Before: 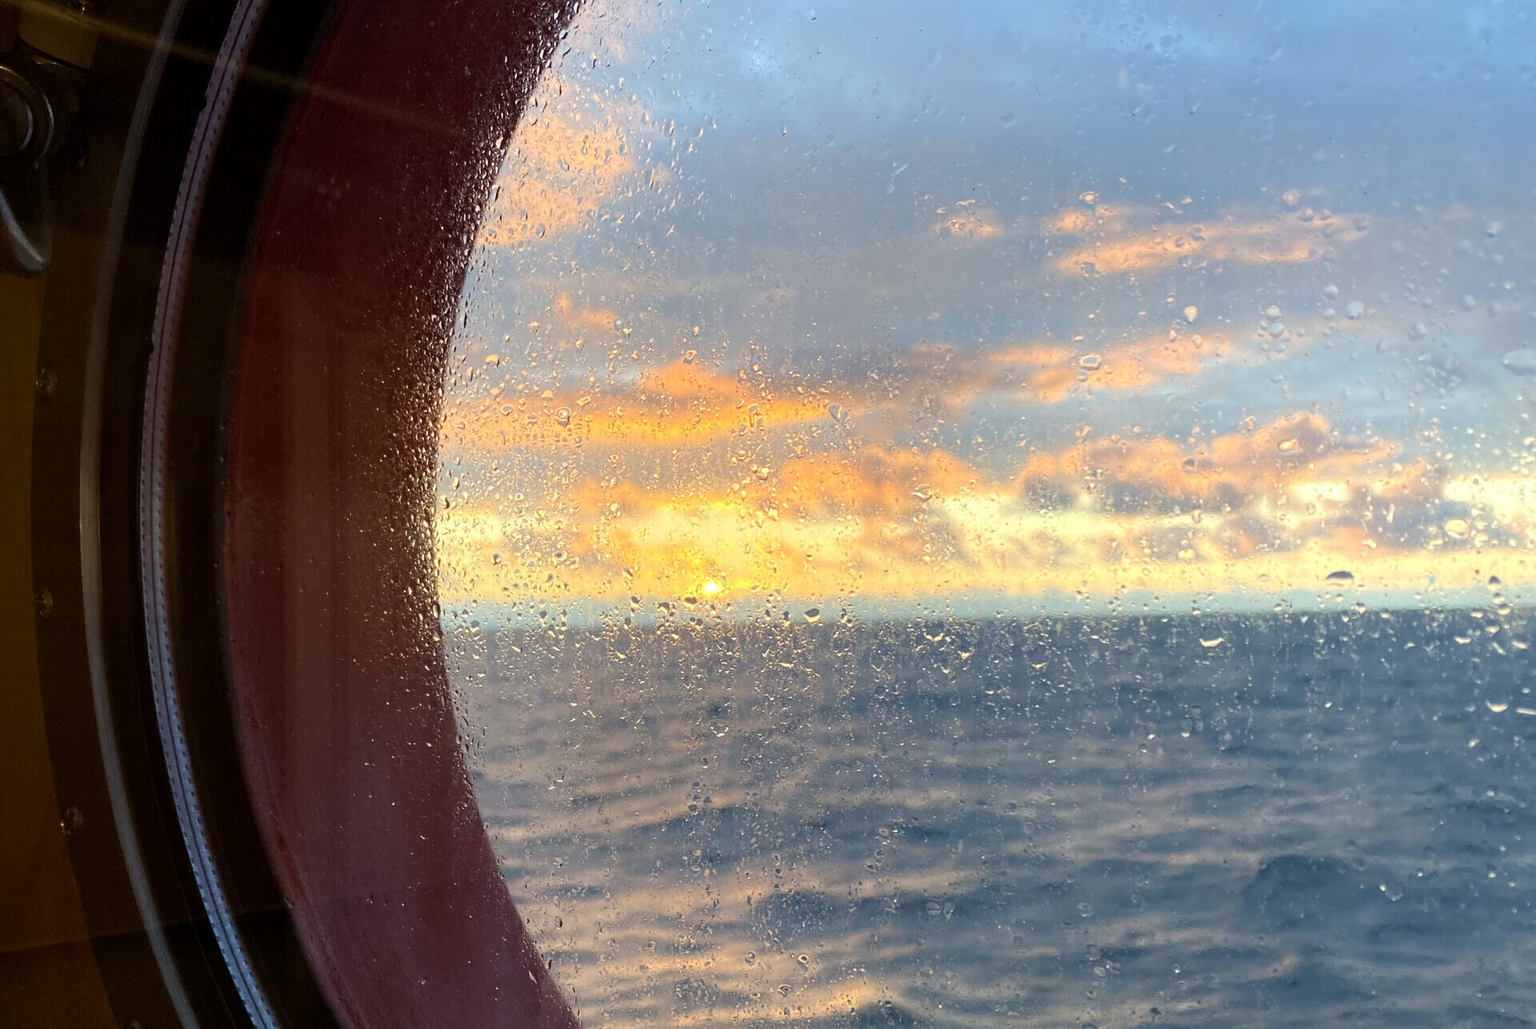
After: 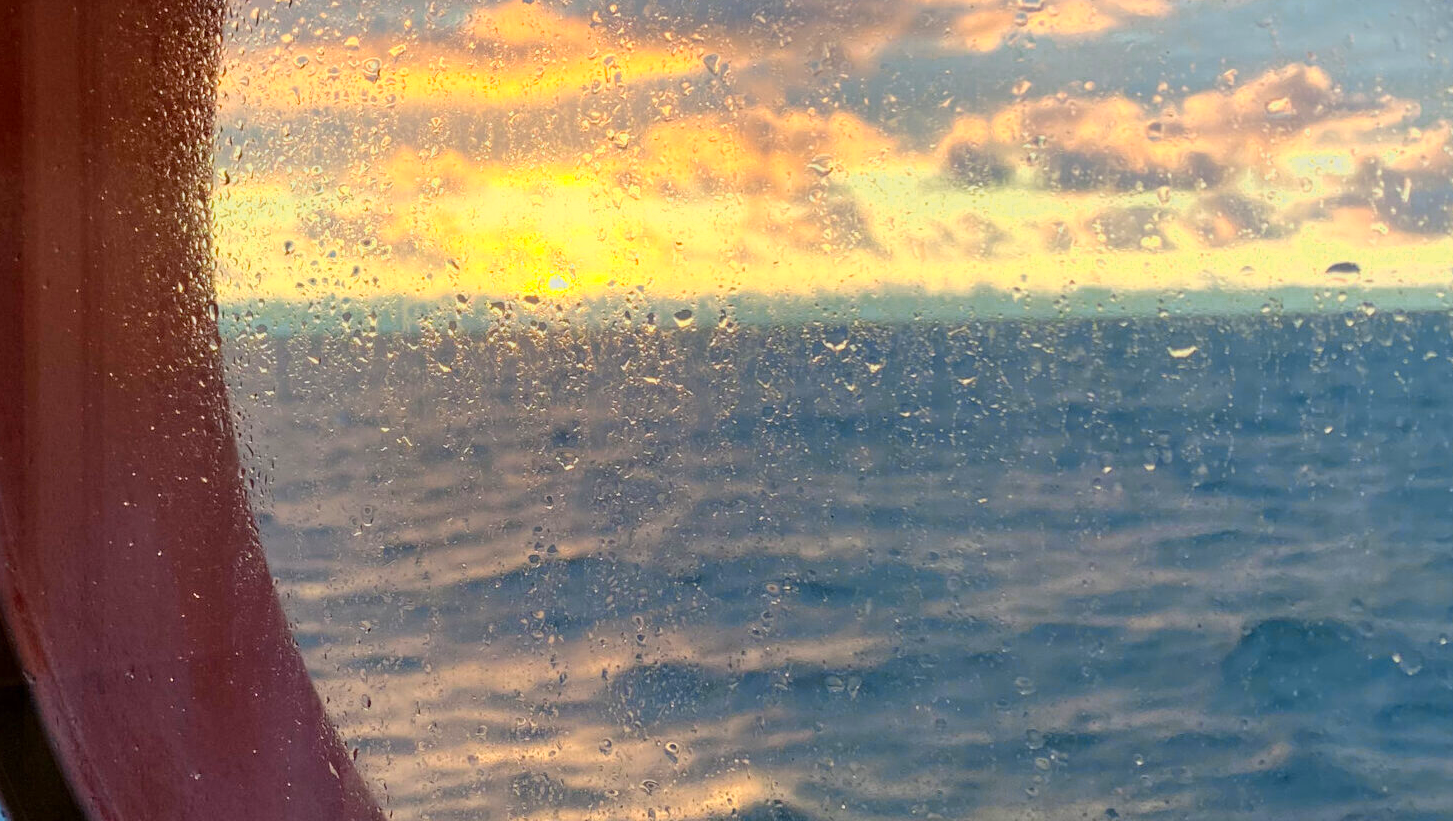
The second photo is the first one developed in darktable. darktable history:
color zones: curves: ch0 [(0.099, 0.624) (0.257, 0.596) (0.384, 0.376) (0.529, 0.492) (0.697, 0.564) (0.768, 0.532) (0.908, 0.644)]; ch1 [(0.112, 0.564) (0.254, 0.612) (0.432, 0.676) (0.592, 0.456) (0.743, 0.684) (0.888, 0.536)]; ch2 [(0.25, 0.5) (0.469, 0.36) (0.75, 0.5)]
crop and rotate: left 17.299%, top 35.115%, right 7.015%, bottom 1.024%
tone equalizer: -8 EV 0.25 EV, -7 EV 0.417 EV, -6 EV 0.417 EV, -5 EV 0.25 EV, -3 EV -0.25 EV, -2 EV -0.417 EV, -1 EV -0.417 EV, +0 EV -0.25 EV, edges refinement/feathering 500, mask exposure compensation -1.57 EV, preserve details guided filter
